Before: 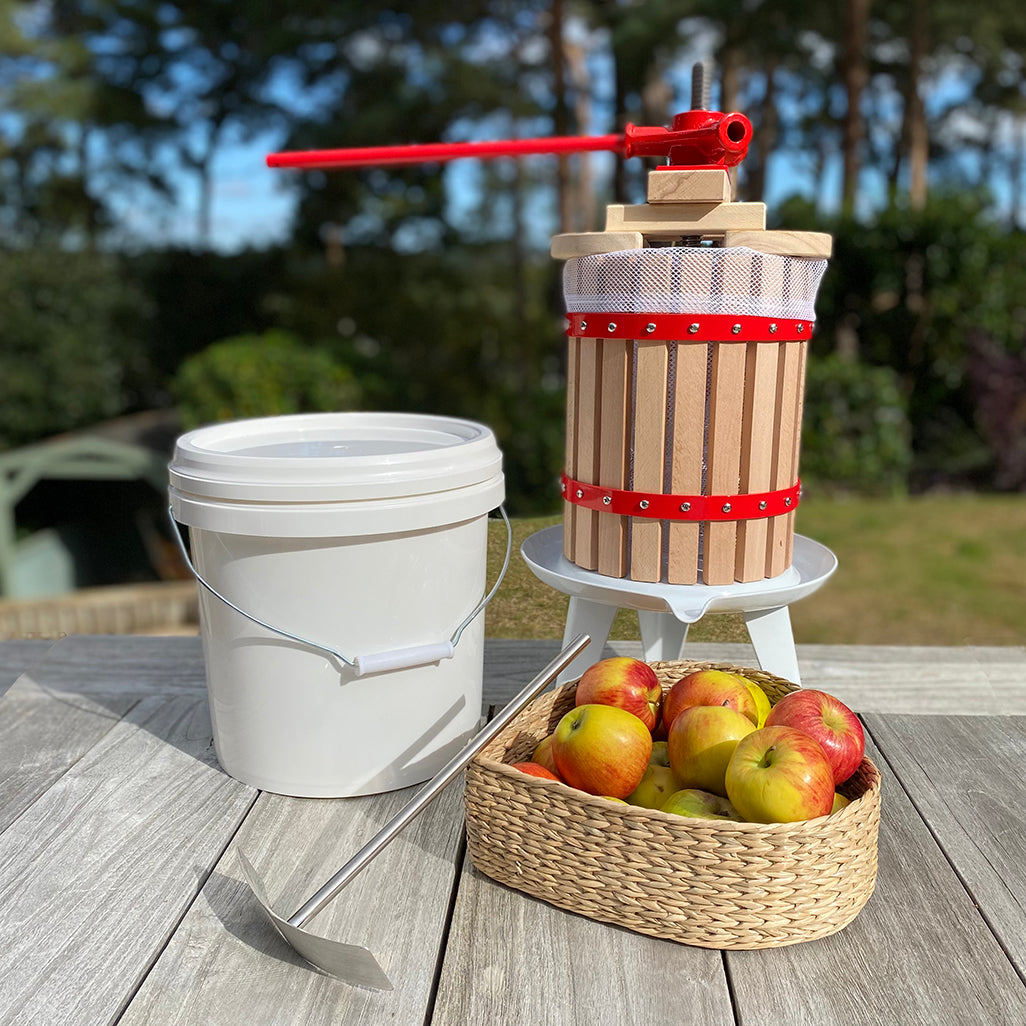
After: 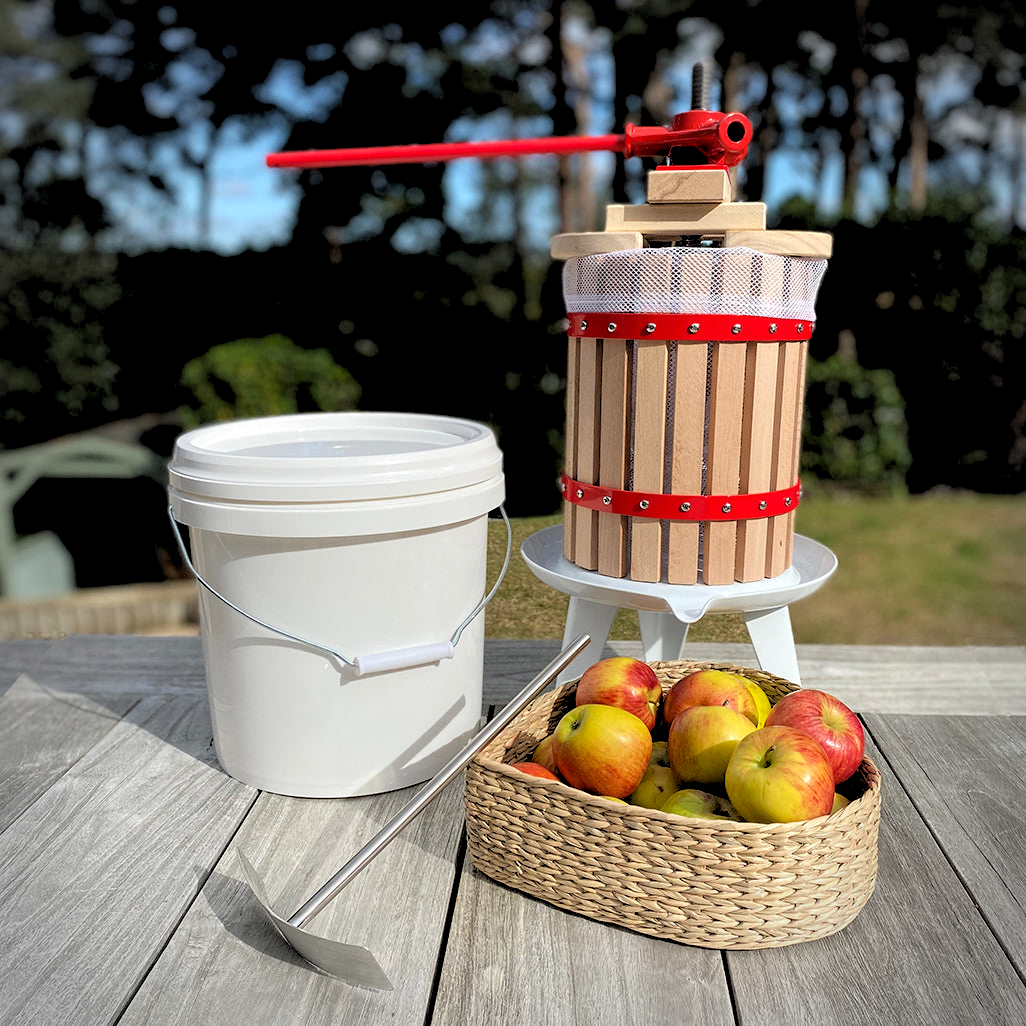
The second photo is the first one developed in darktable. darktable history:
vignetting: on, module defaults
rgb levels: levels [[0.029, 0.461, 0.922], [0, 0.5, 1], [0, 0.5, 1]]
